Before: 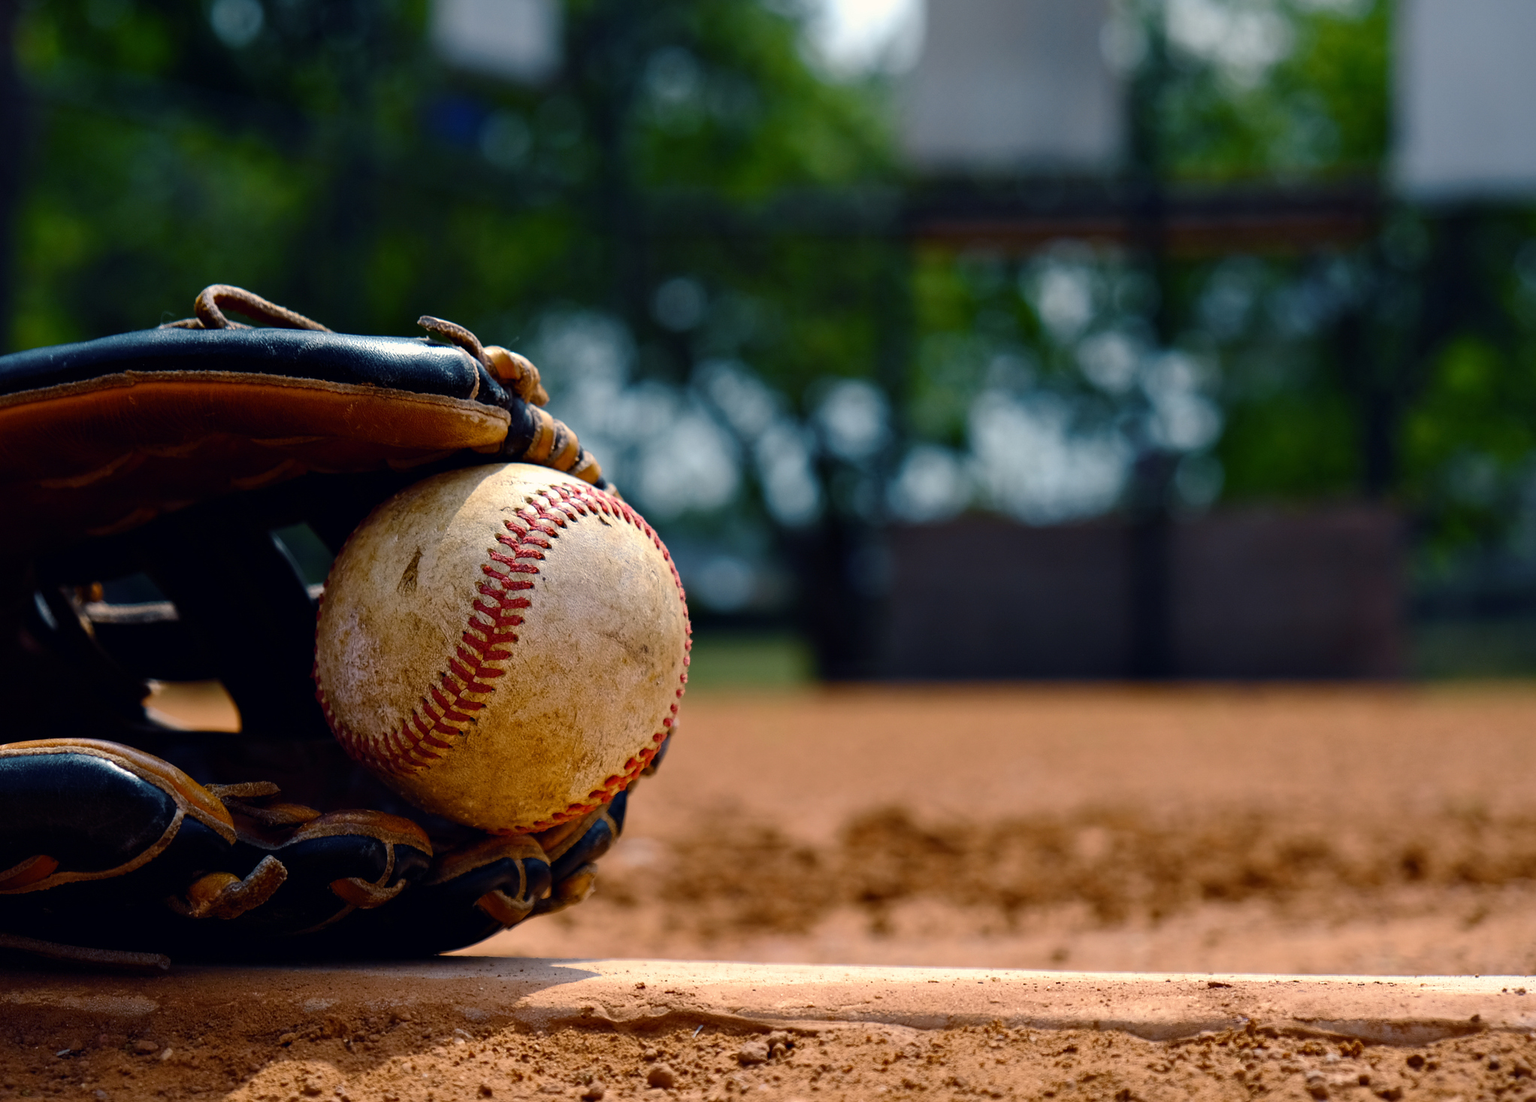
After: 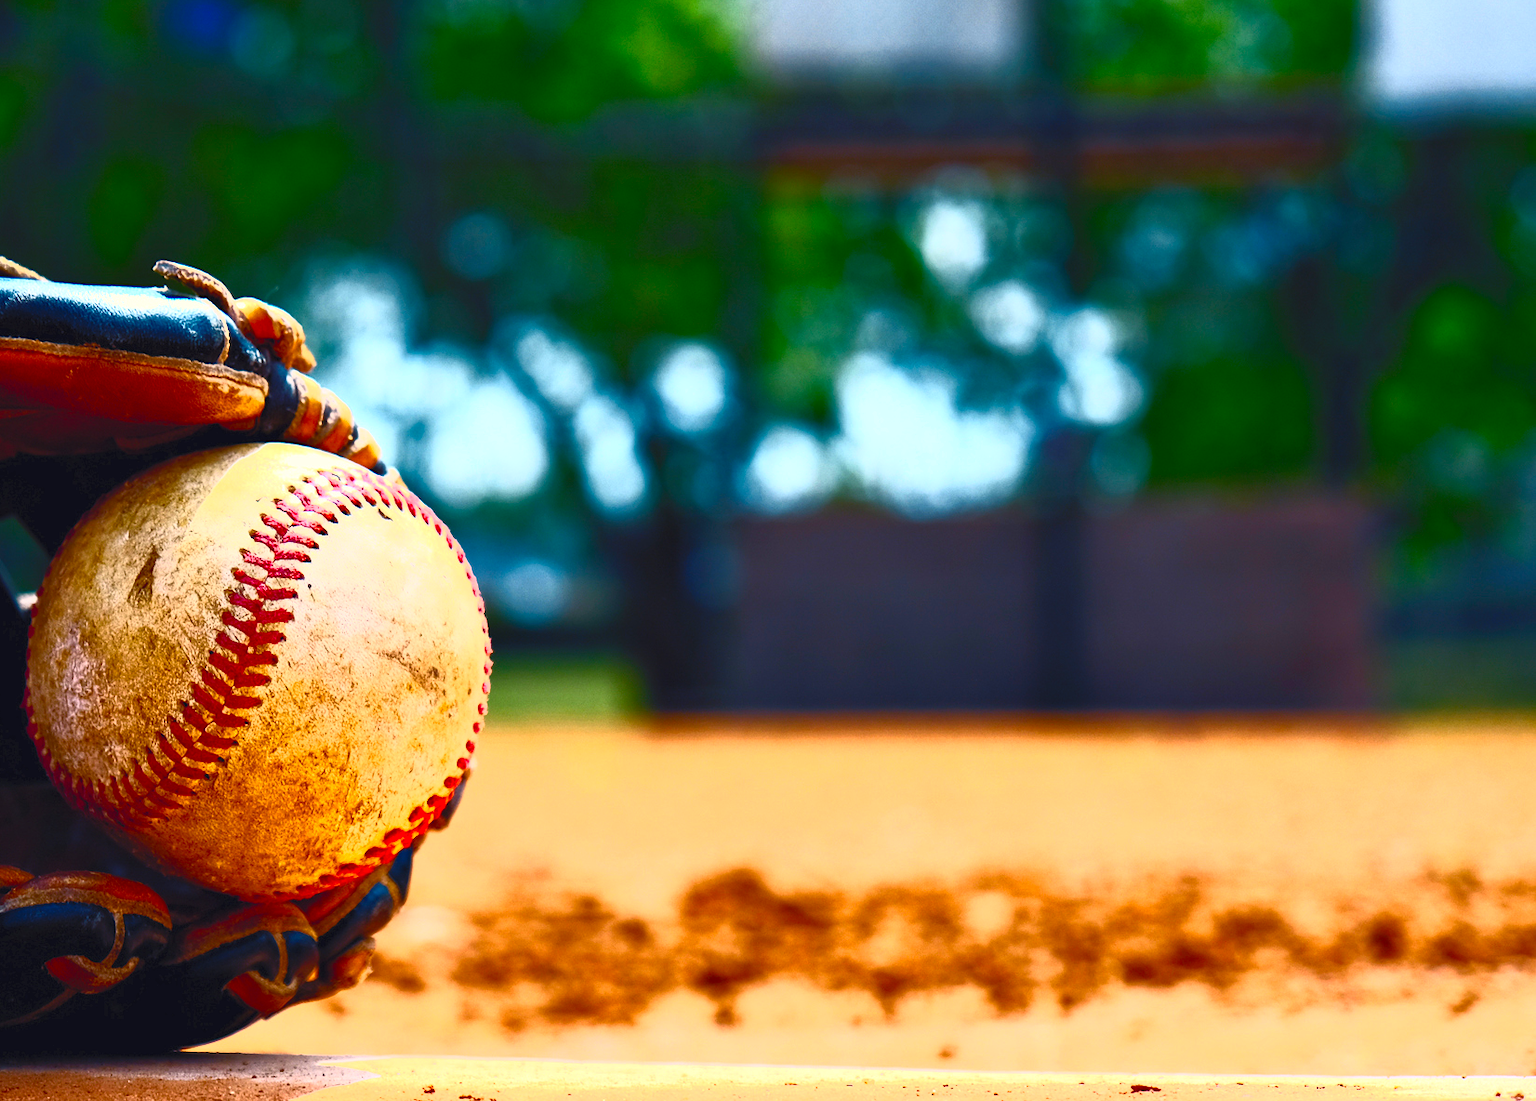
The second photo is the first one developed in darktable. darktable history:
contrast brightness saturation: contrast 1, brightness 1, saturation 1
crop: left 19.159%, top 9.58%, bottom 9.58%
